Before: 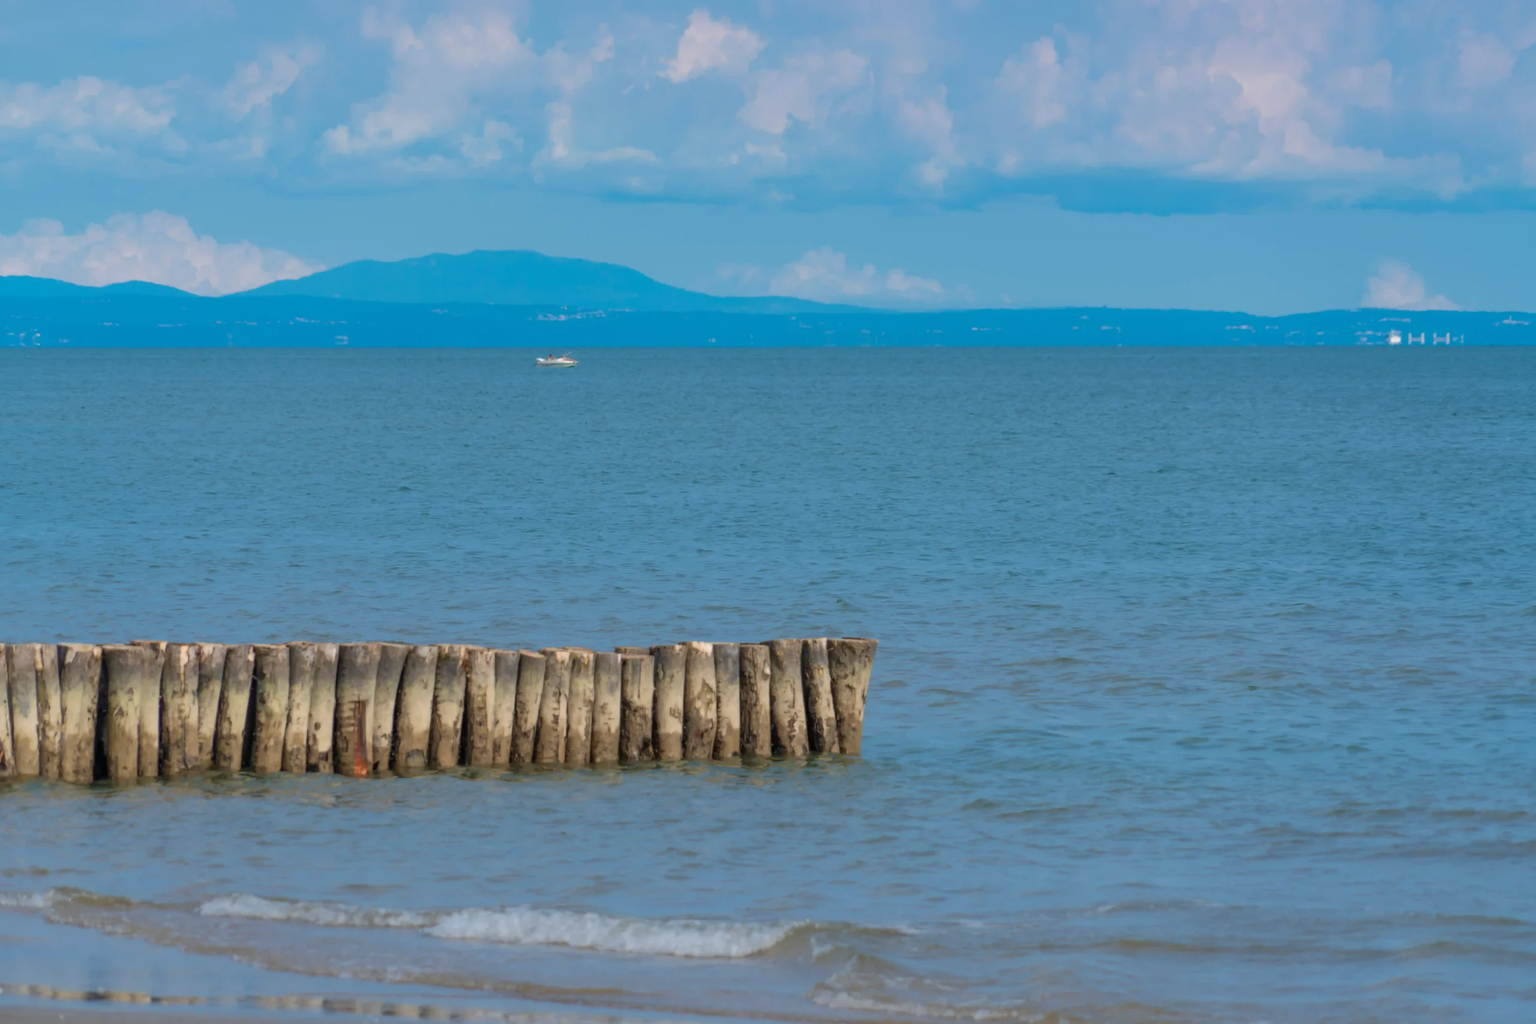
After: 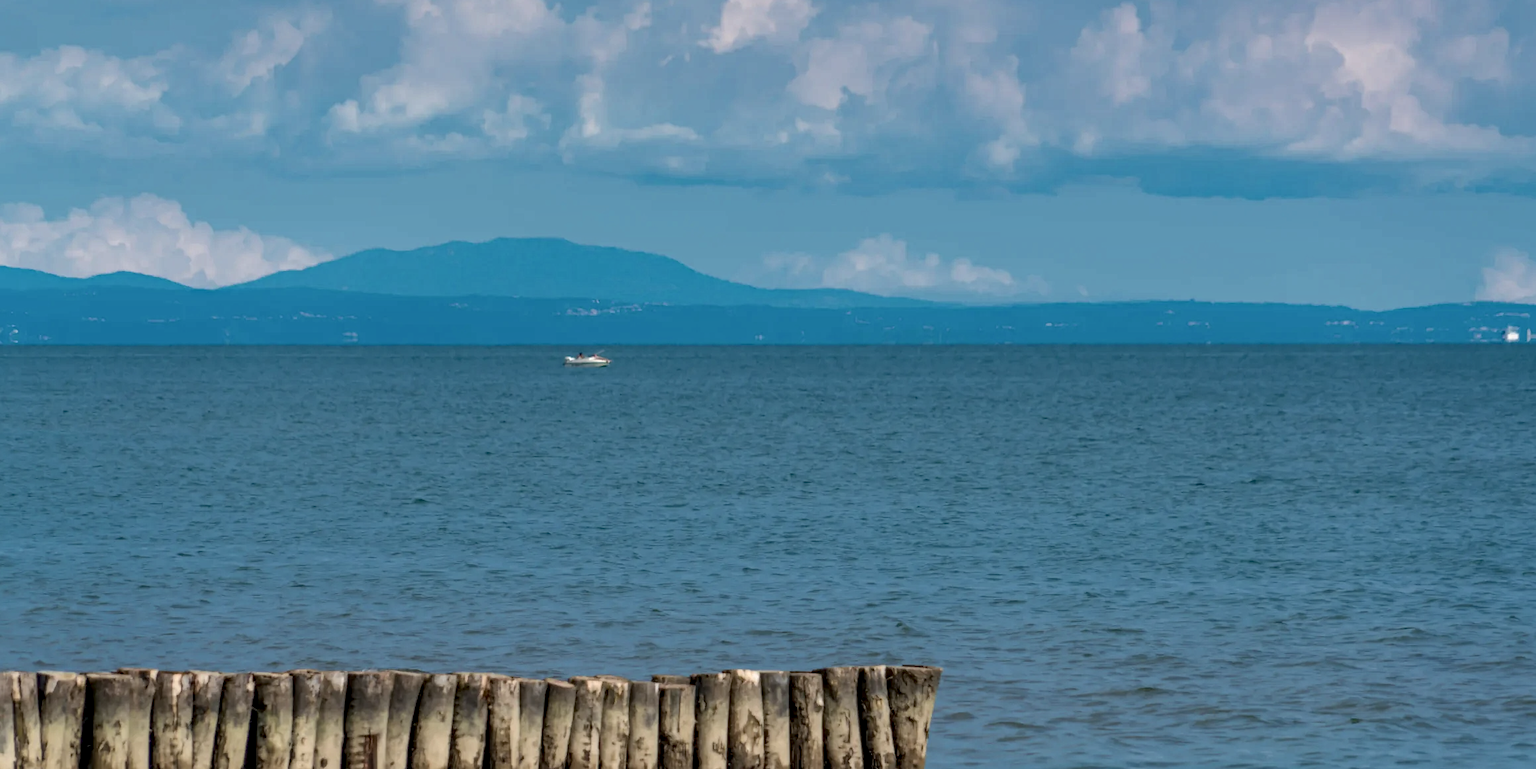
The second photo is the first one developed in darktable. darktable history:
tone equalizer: edges refinement/feathering 500, mask exposure compensation -1.57 EV, preserve details no
exposure: exposure -0.283 EV, compensate highlight preservation false
crop: left 1.565%, top 3.416%, right 7.744%, bottom 28.41%
local contrast: highlights 60%, shadows 62%, detail 160%
haze removal: compatibility mode true, adaptive false
contrast brightness saturation: saturation -0.167
